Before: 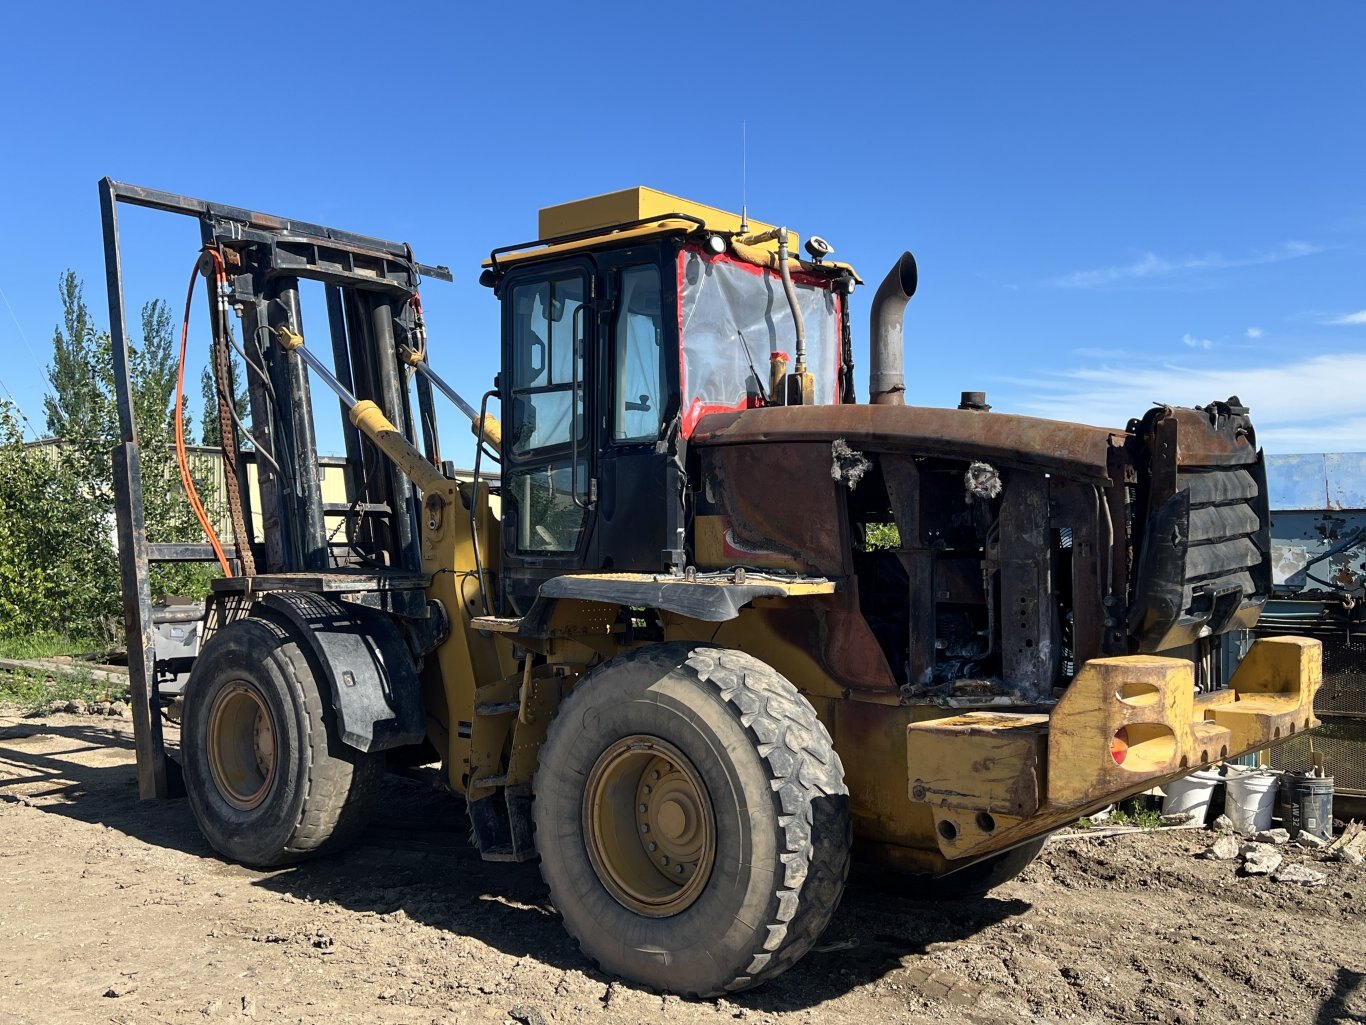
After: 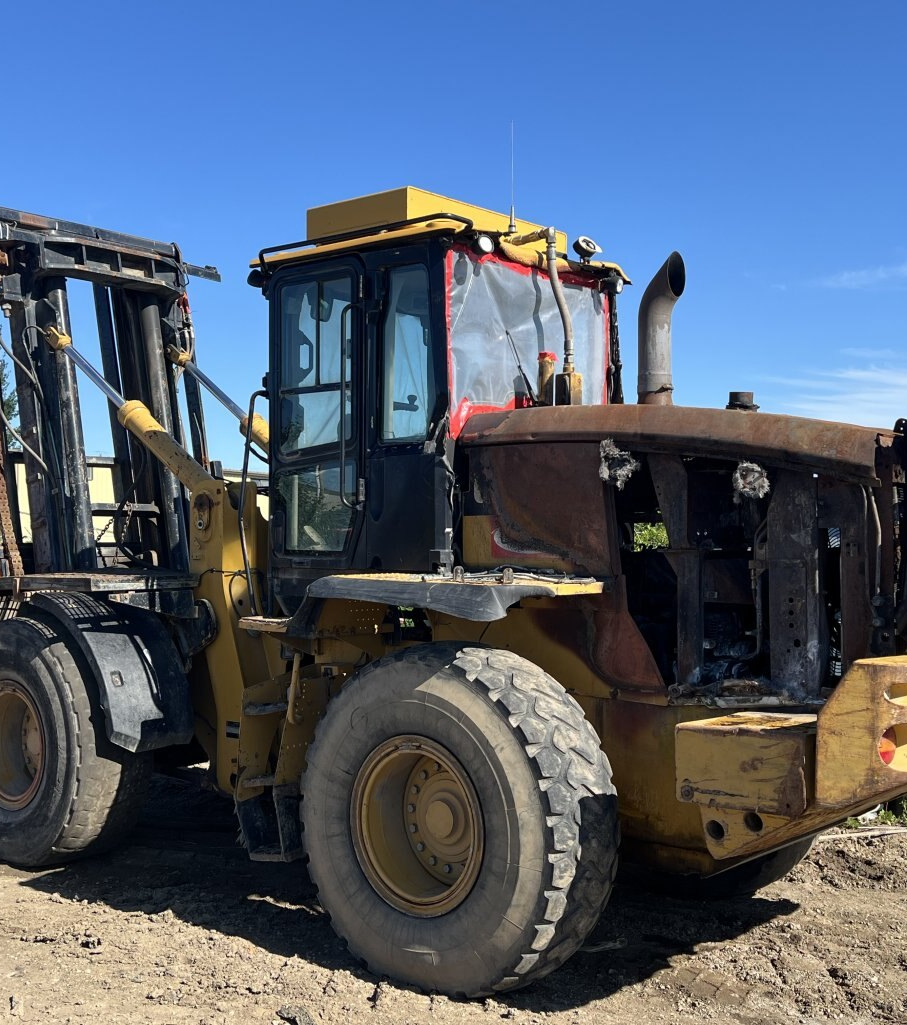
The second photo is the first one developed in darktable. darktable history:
exposure: compensate highlight preservation false
crop: left 17.035%, right 16.495%
